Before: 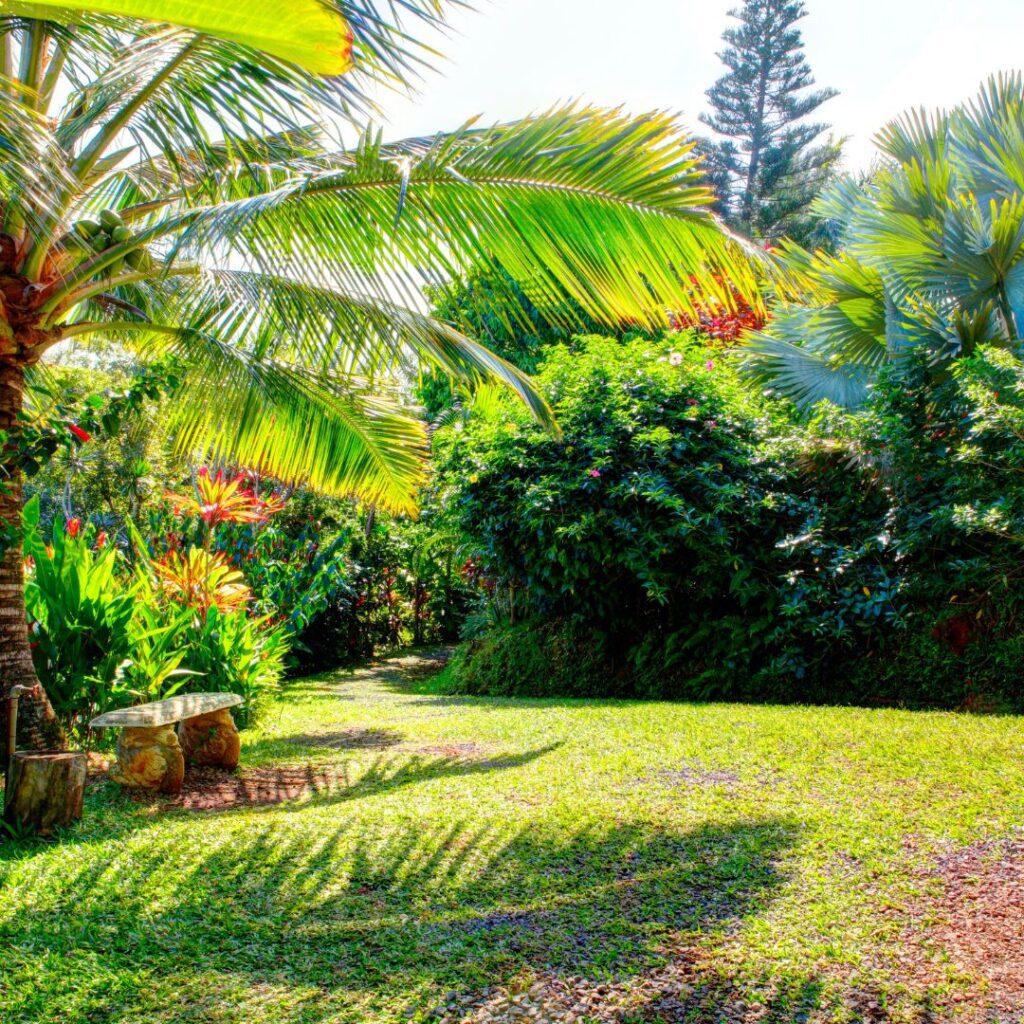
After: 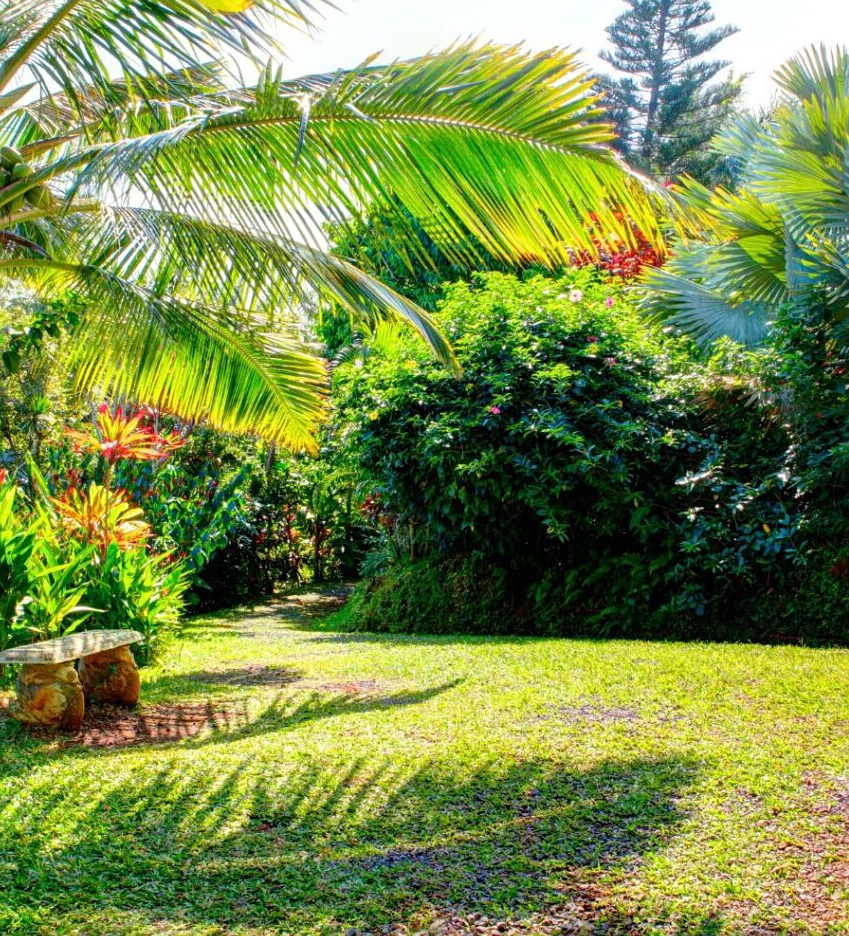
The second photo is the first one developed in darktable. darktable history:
crop: left 9.809%, top 6.237%, right 7.279%, bottom 2.28%
sharpen: amount 0.204
